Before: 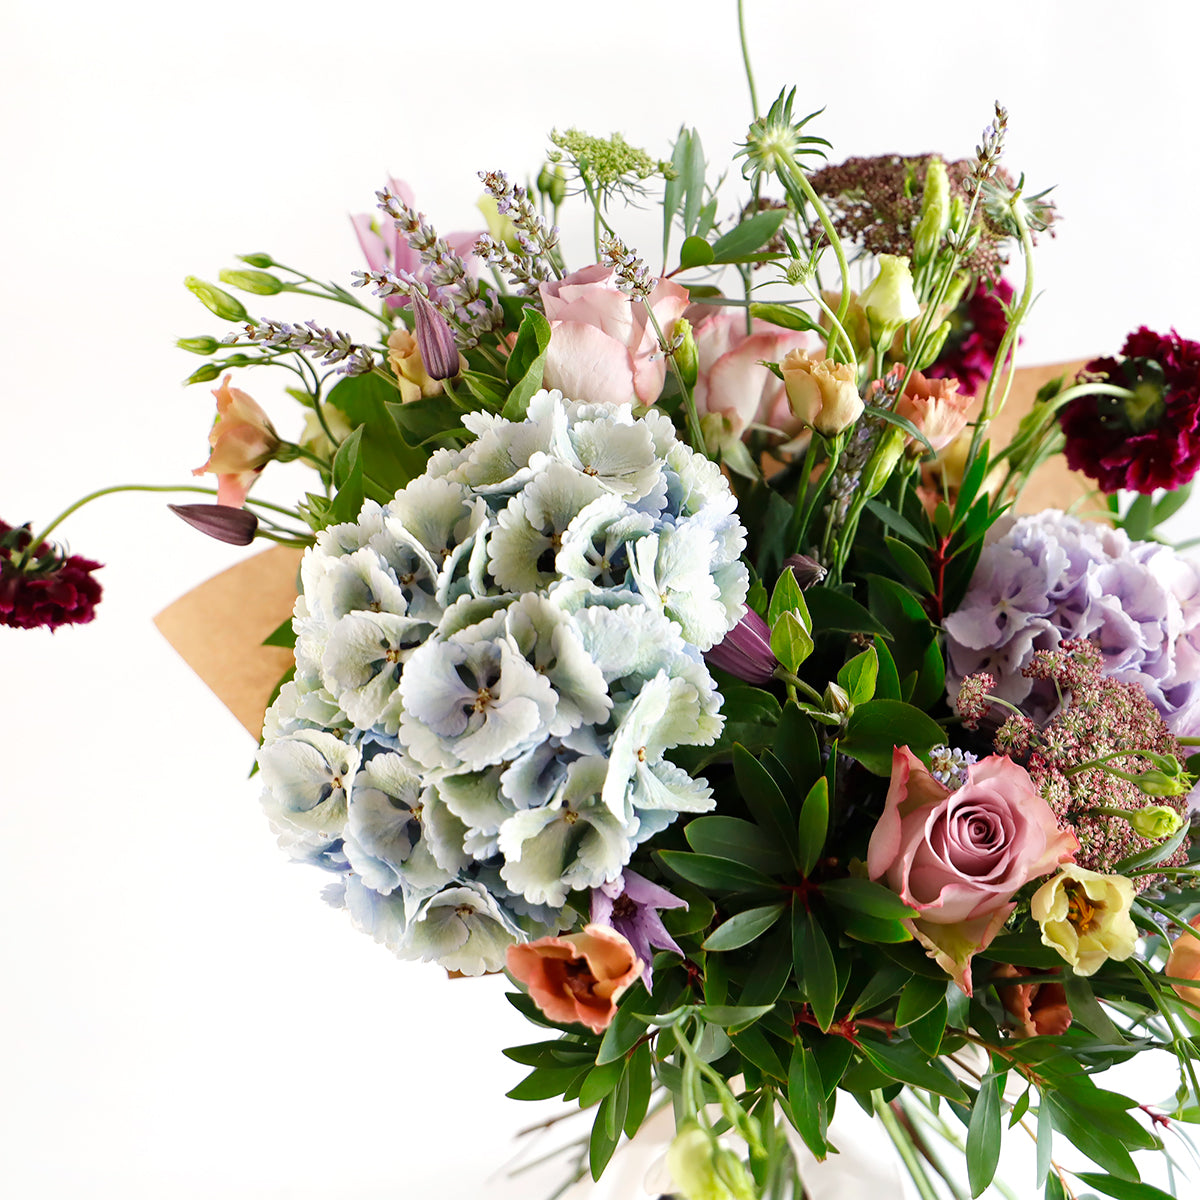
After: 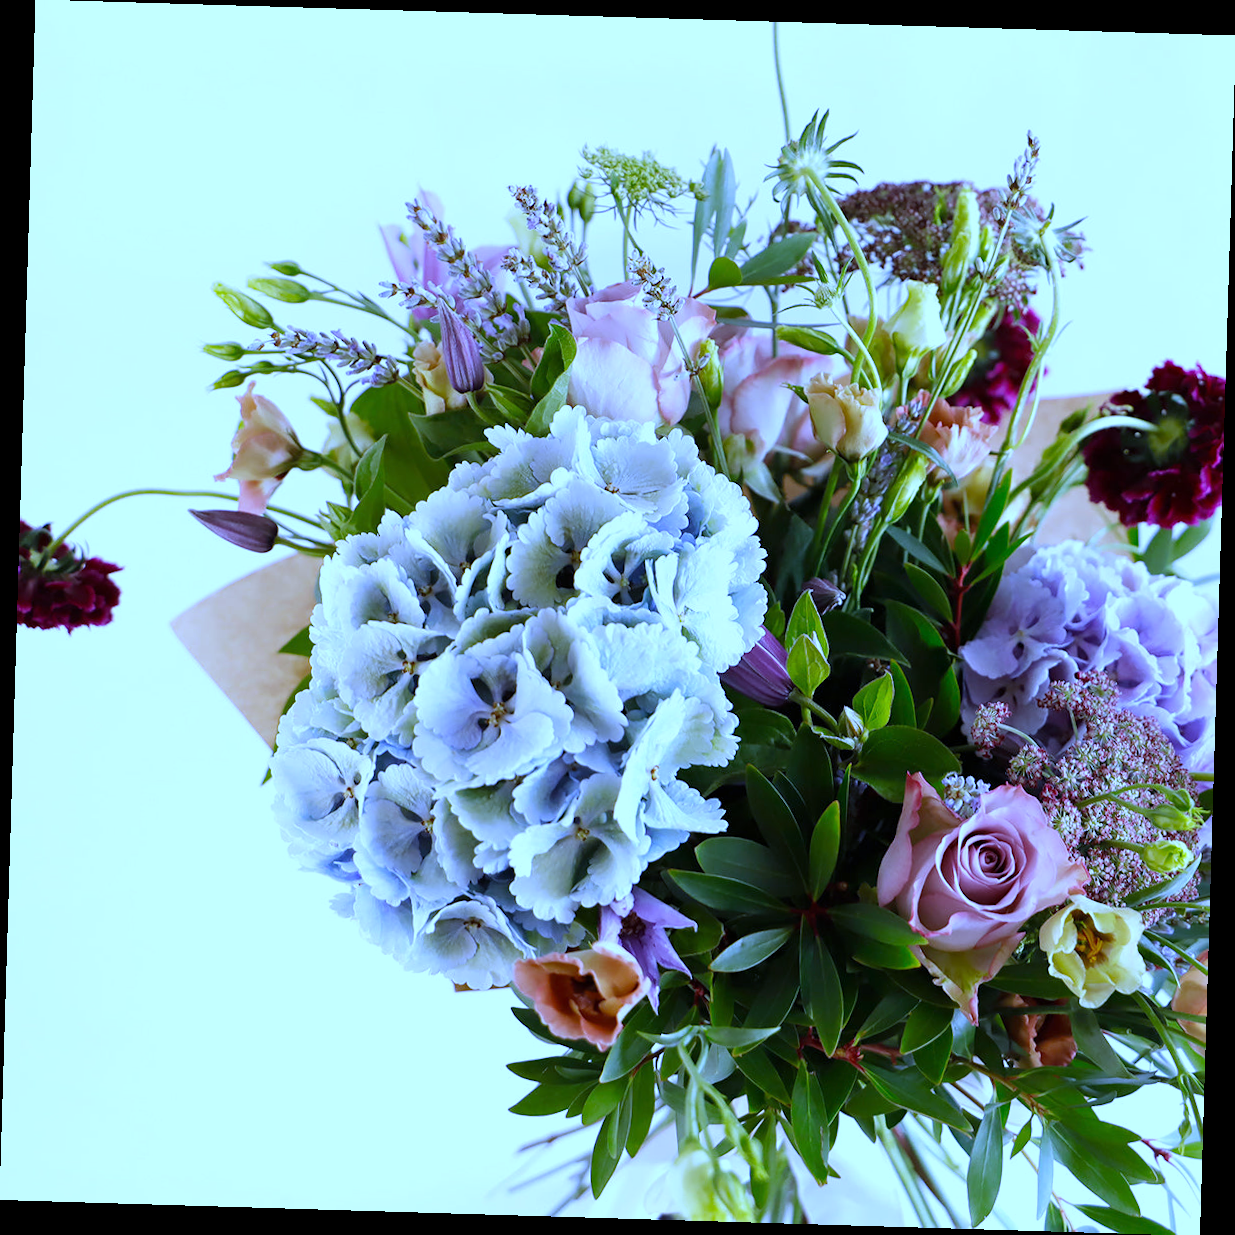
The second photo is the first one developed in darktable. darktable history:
rotate and perspective: rotation 1.72°, automatic cropping off
white balance: red 0.766, blue 1.537
